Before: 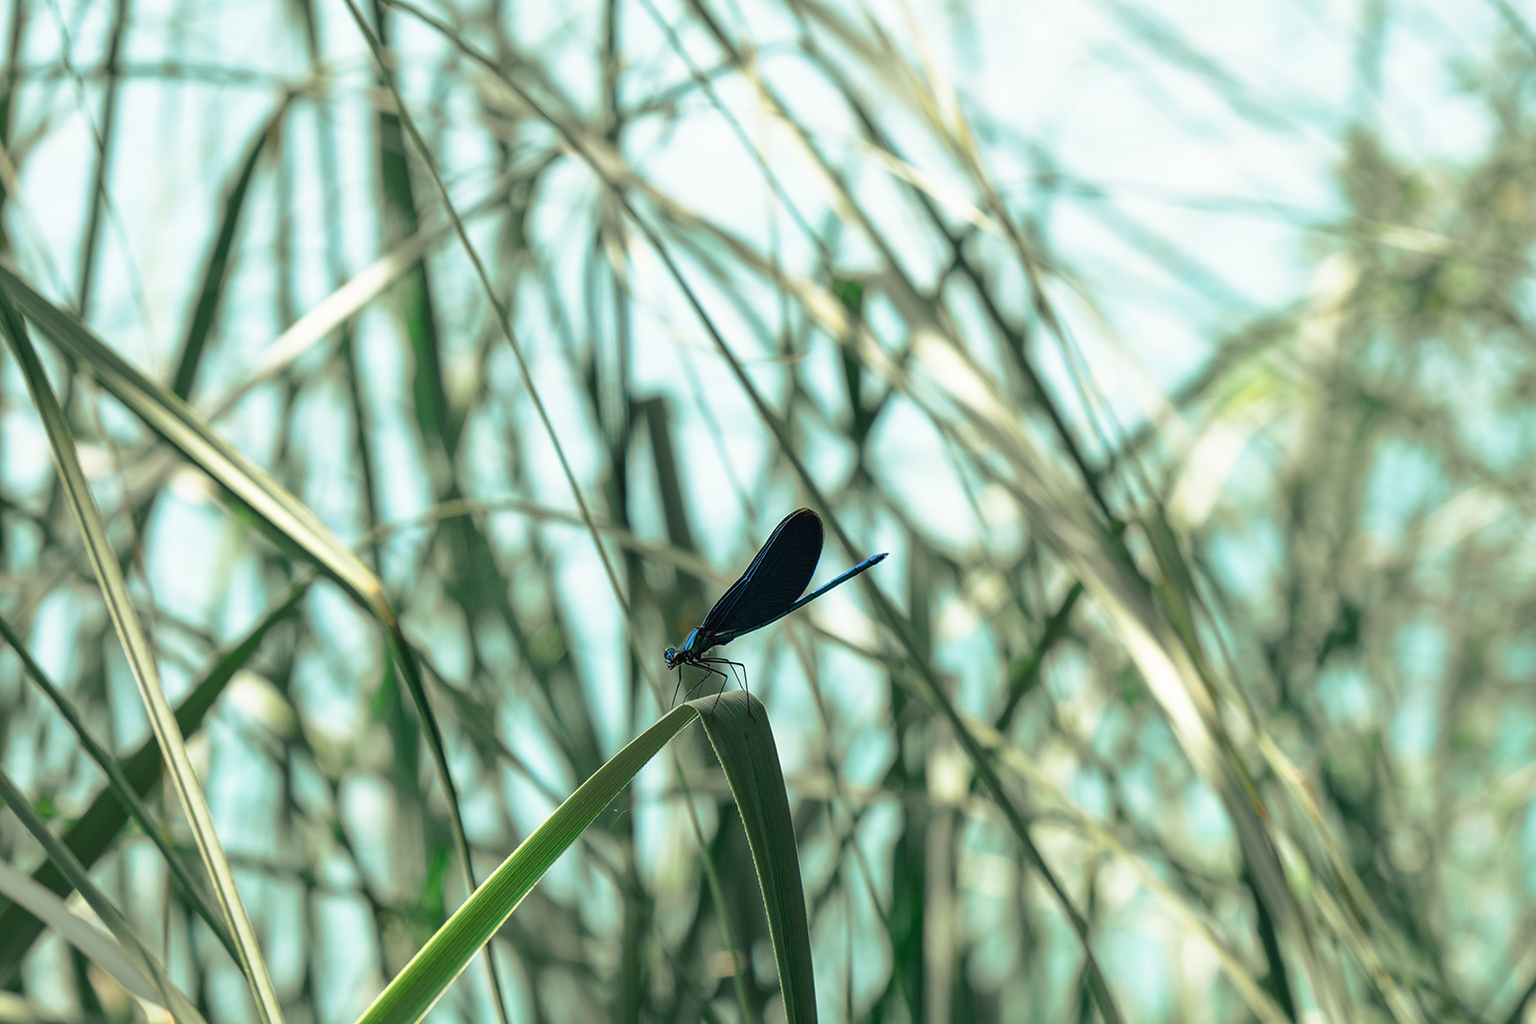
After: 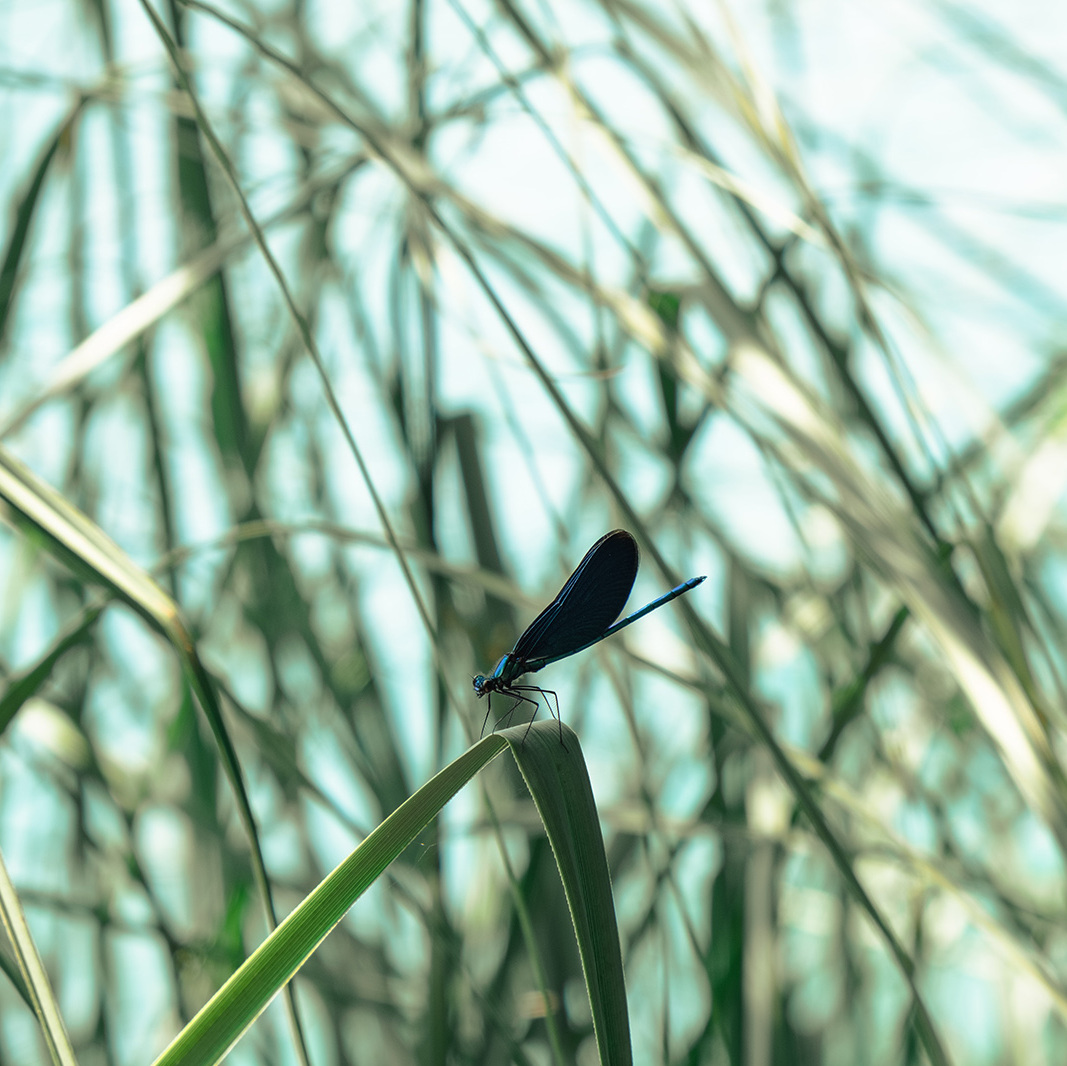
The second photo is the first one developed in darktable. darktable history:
crop and rotate: left 13.716%, right 19.578%
